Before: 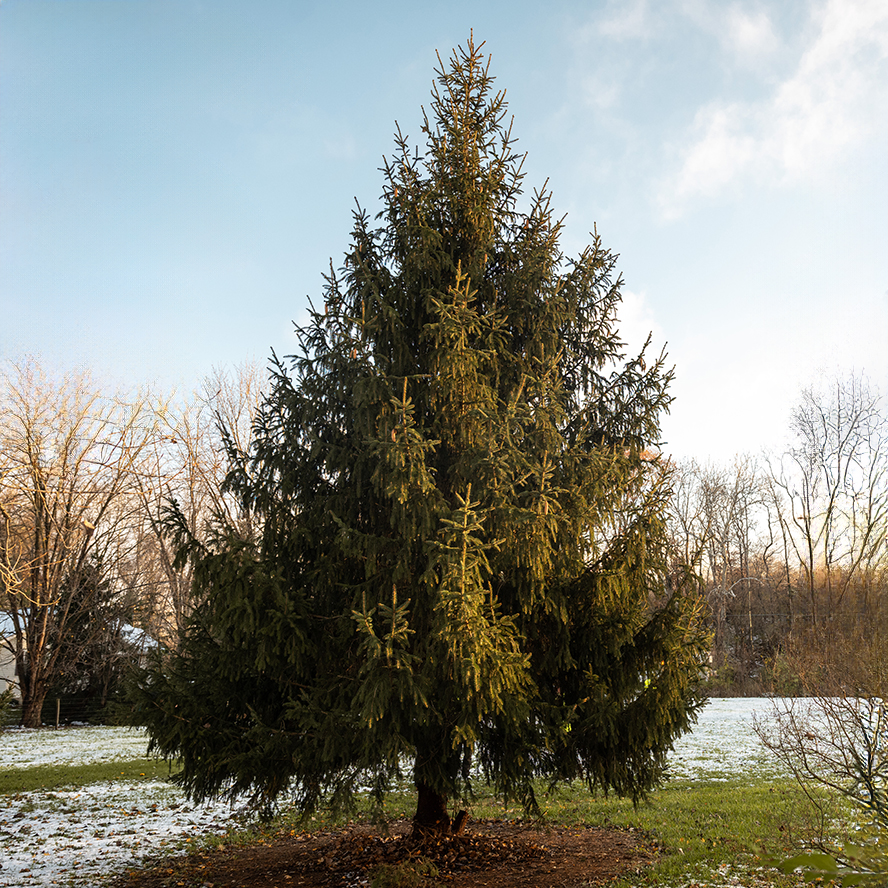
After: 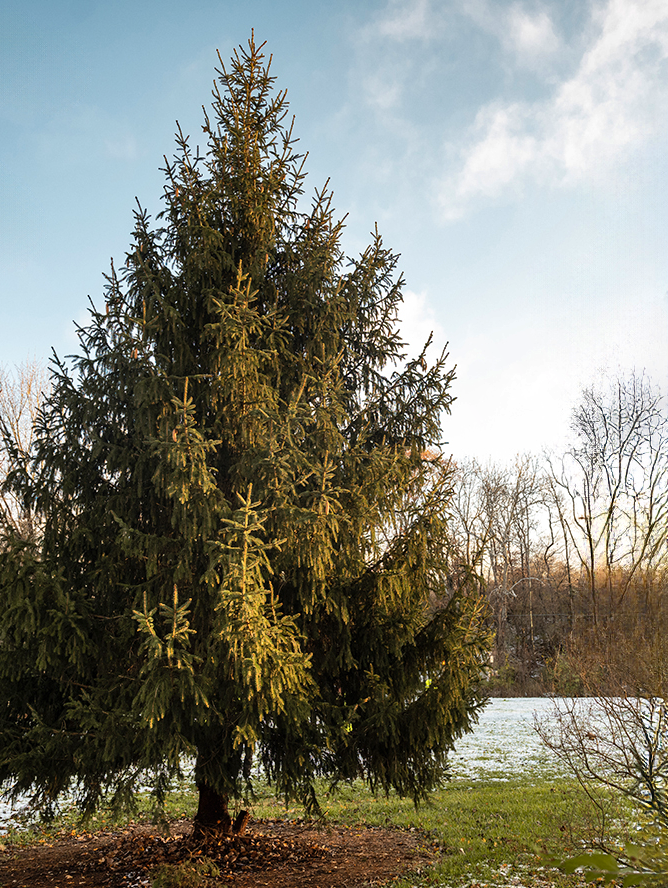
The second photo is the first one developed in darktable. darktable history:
shadows and highlights: low approximation 0.01, soften with gaussian
crop and rotate: left 24.685%
haze removal: compatibility mode true, adaptive false
